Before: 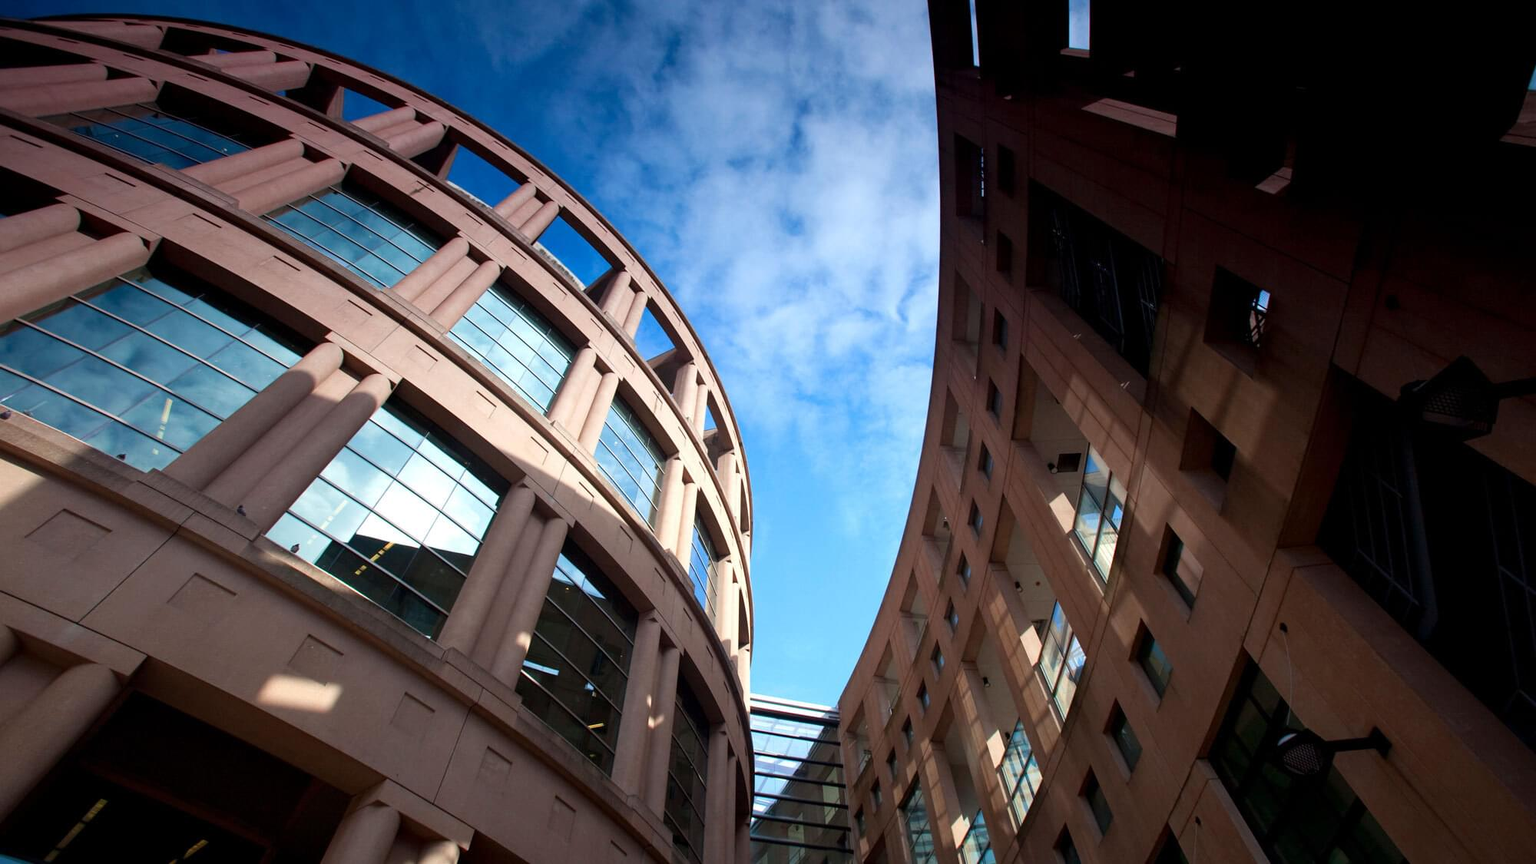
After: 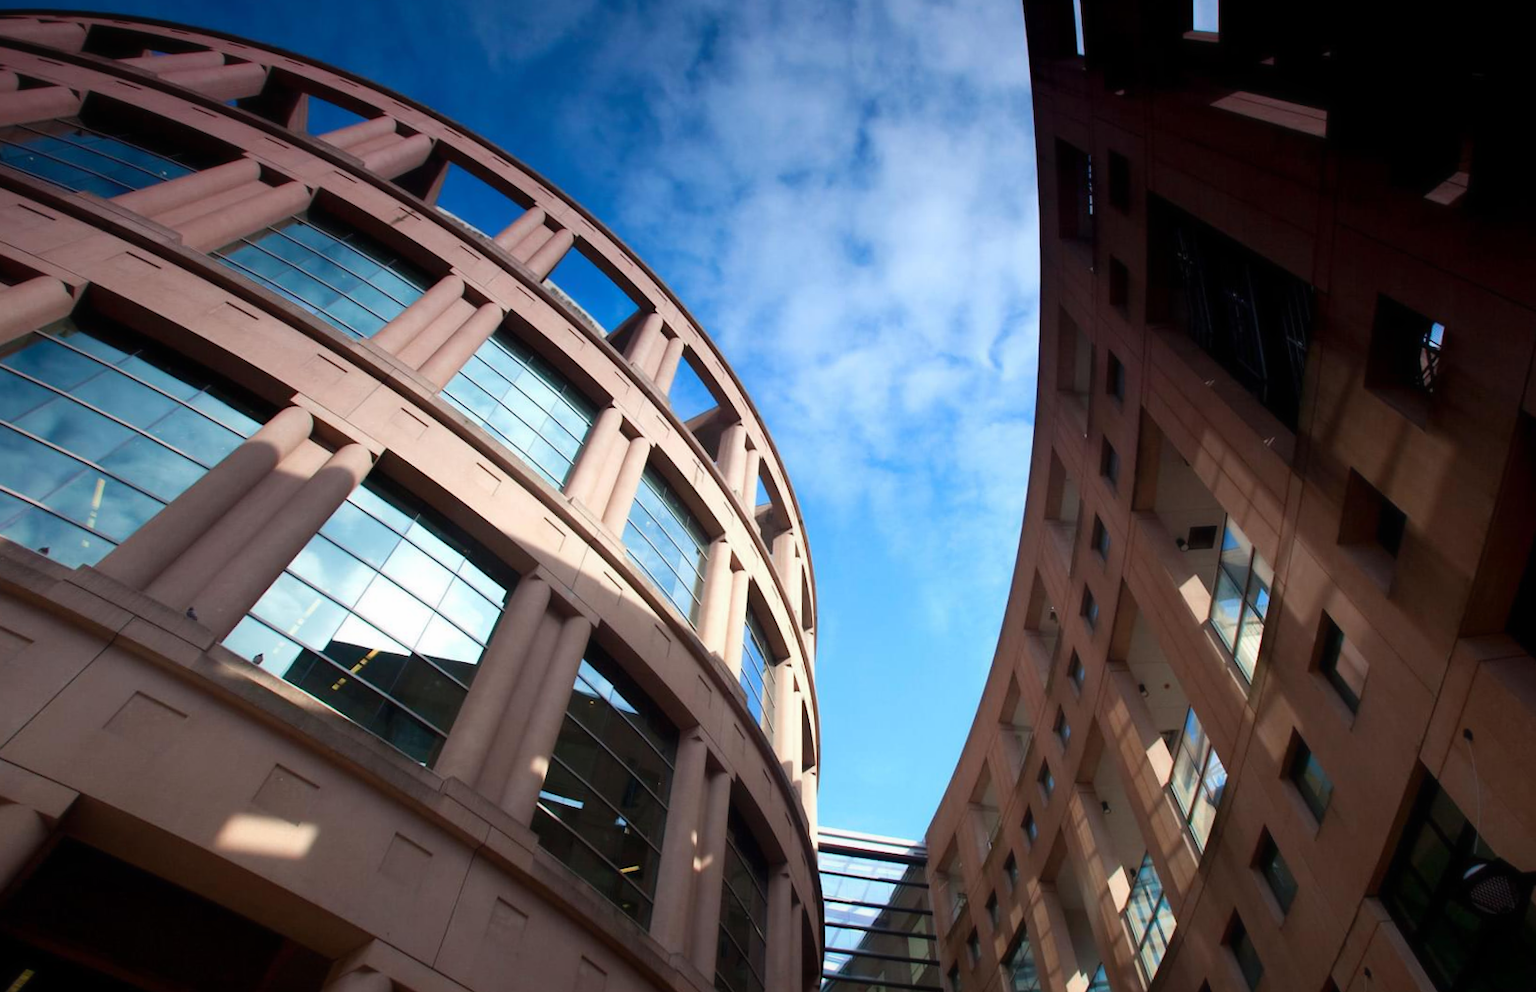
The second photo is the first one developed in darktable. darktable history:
crop and rotate: angle 1°, left 4.281%, top 0.642%, right 11.383%, bottom 2.486%
contrast equalizer: octaves 7, y [[0.502, 0.505, 0.512, 0.529, 0.564, 0.588], [0.5 ×6], [0.502, 0.505, 0.512, 0.529, 0.564, 0.588], [0, 0.001, 0.001, 0.004, 0.008, 0.011], [0, 0.001, 0.001, 0.004, 0.008, 0.011]], mix -1
